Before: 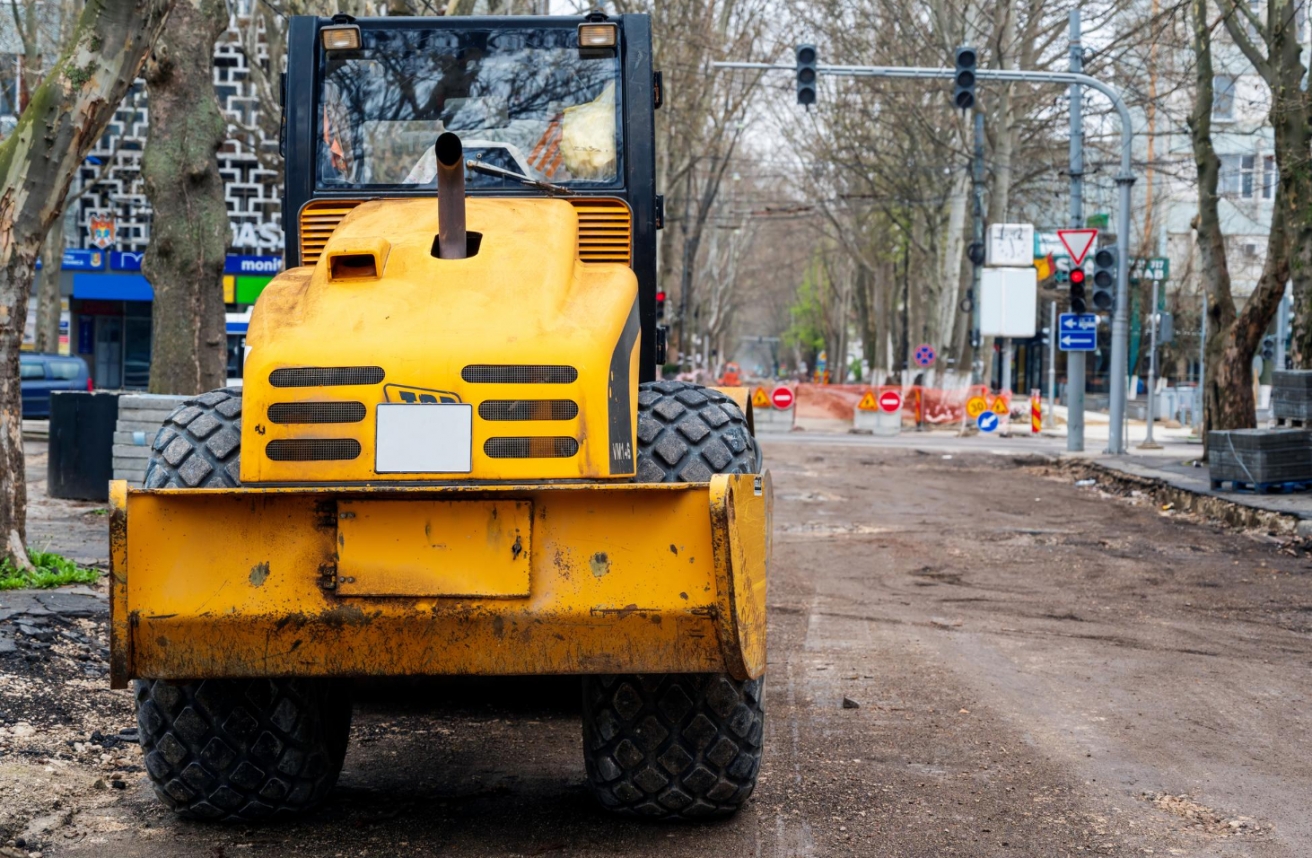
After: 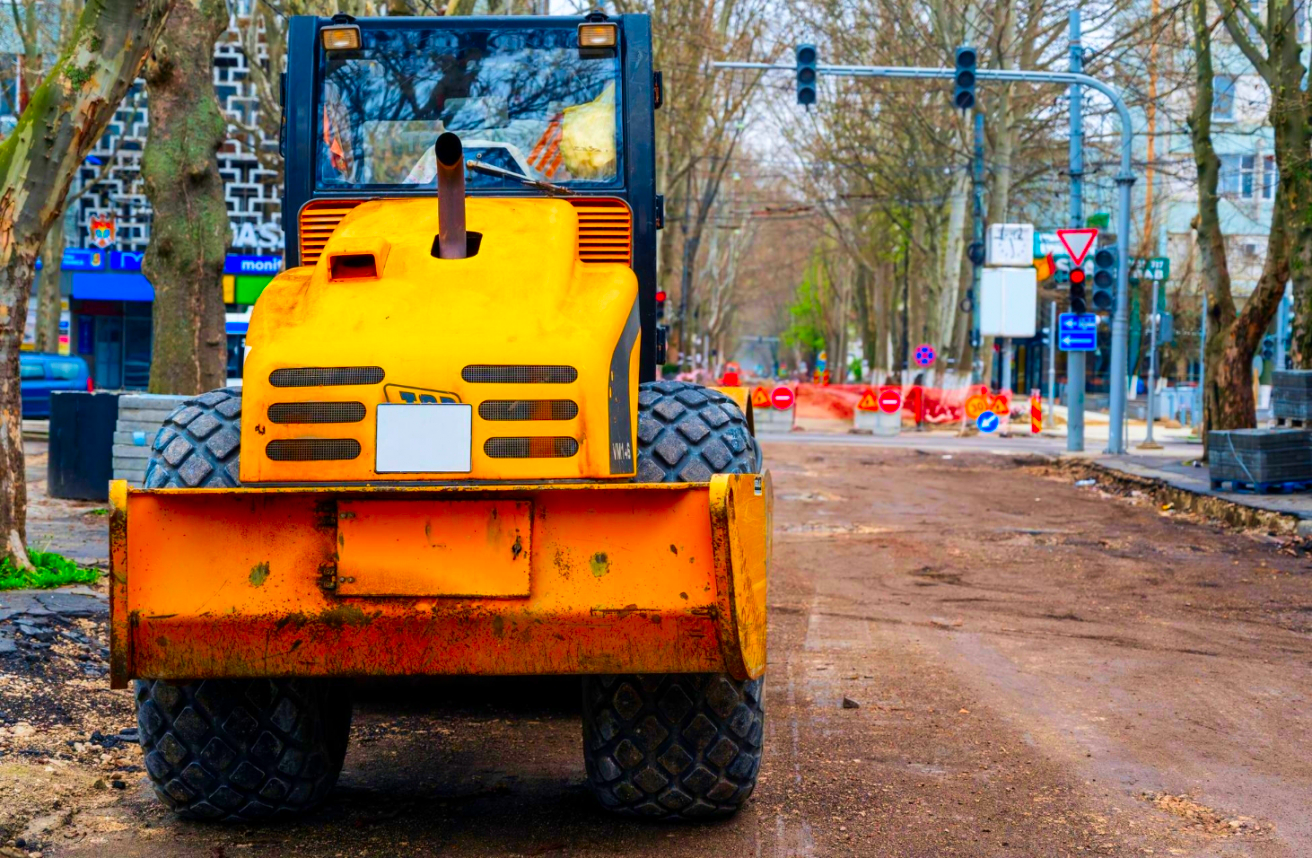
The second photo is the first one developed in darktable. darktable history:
color correction: saturation 2.15
velvia: on, module defaults
